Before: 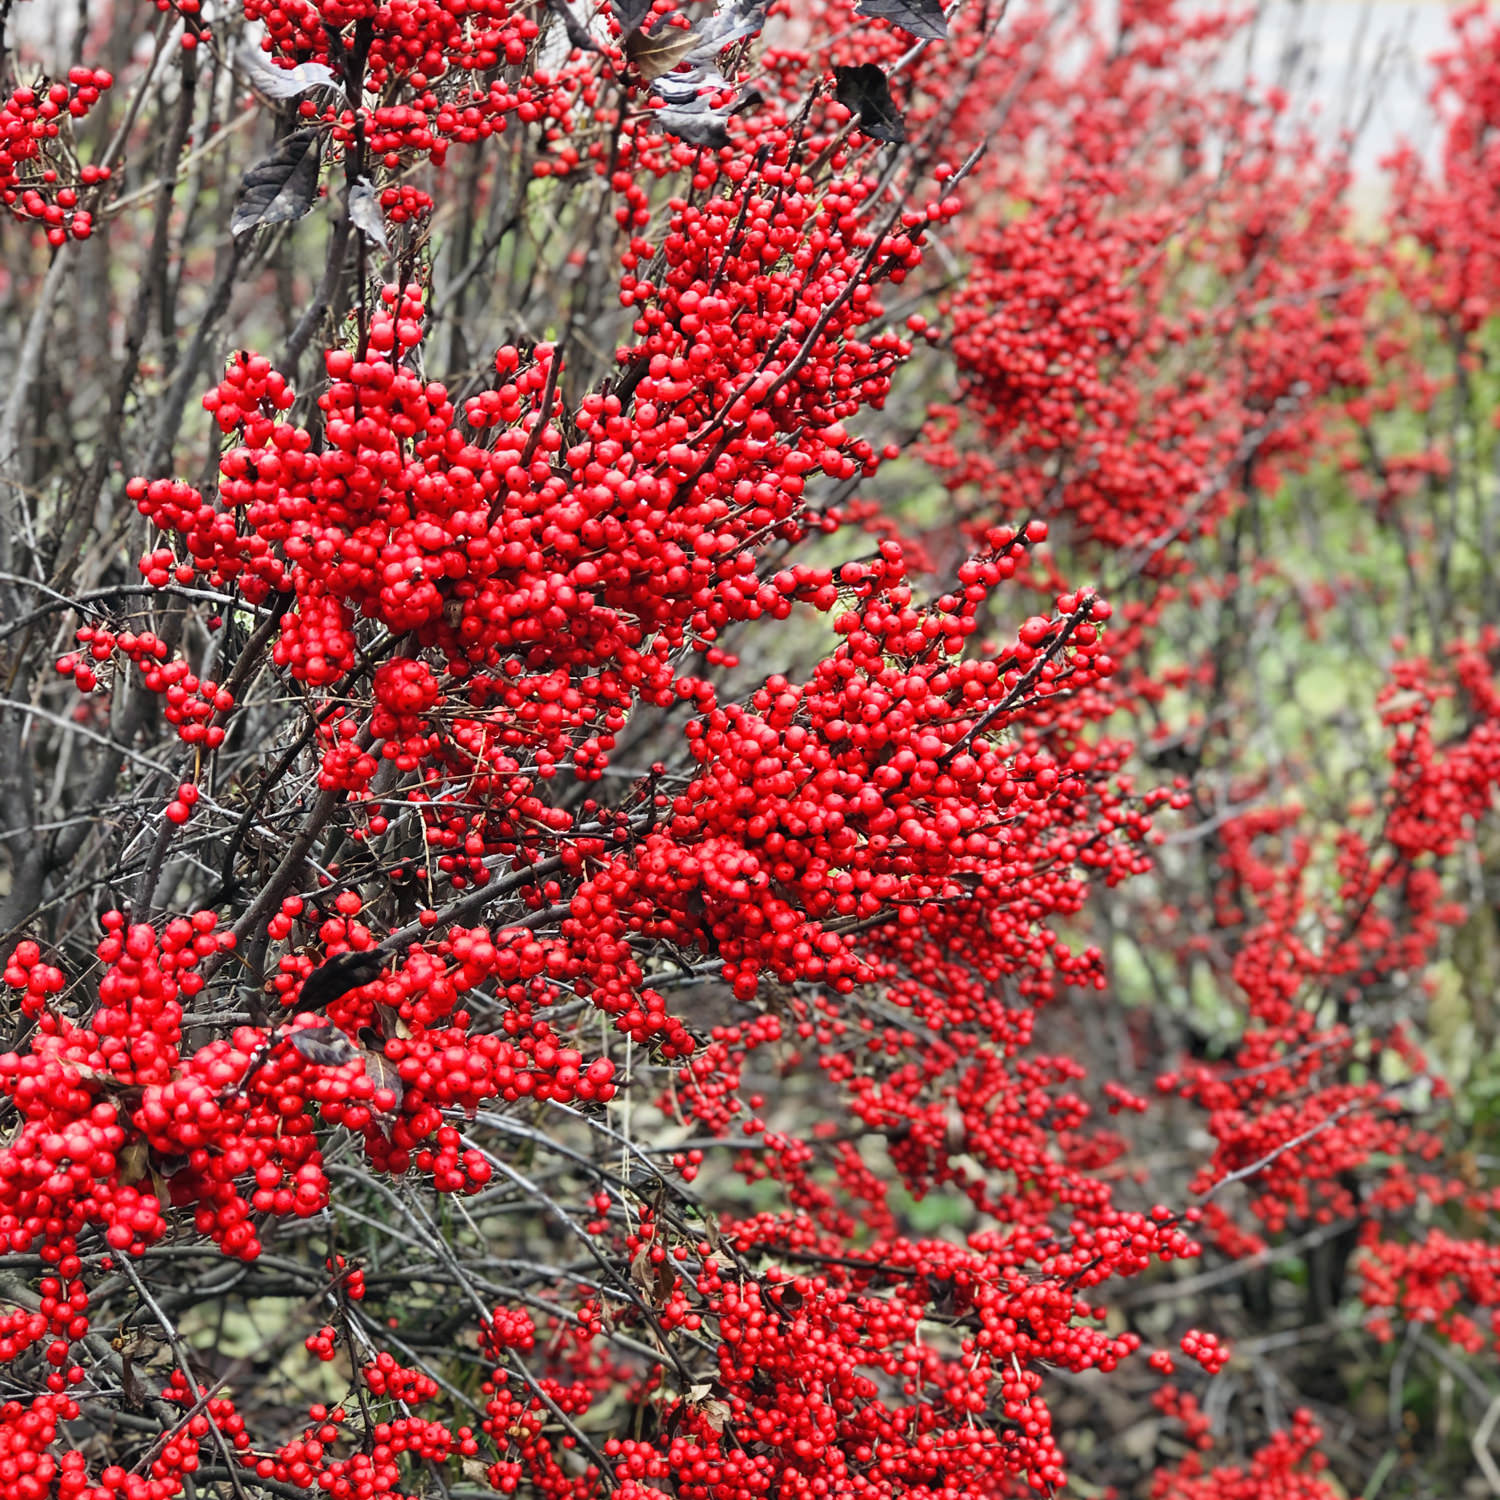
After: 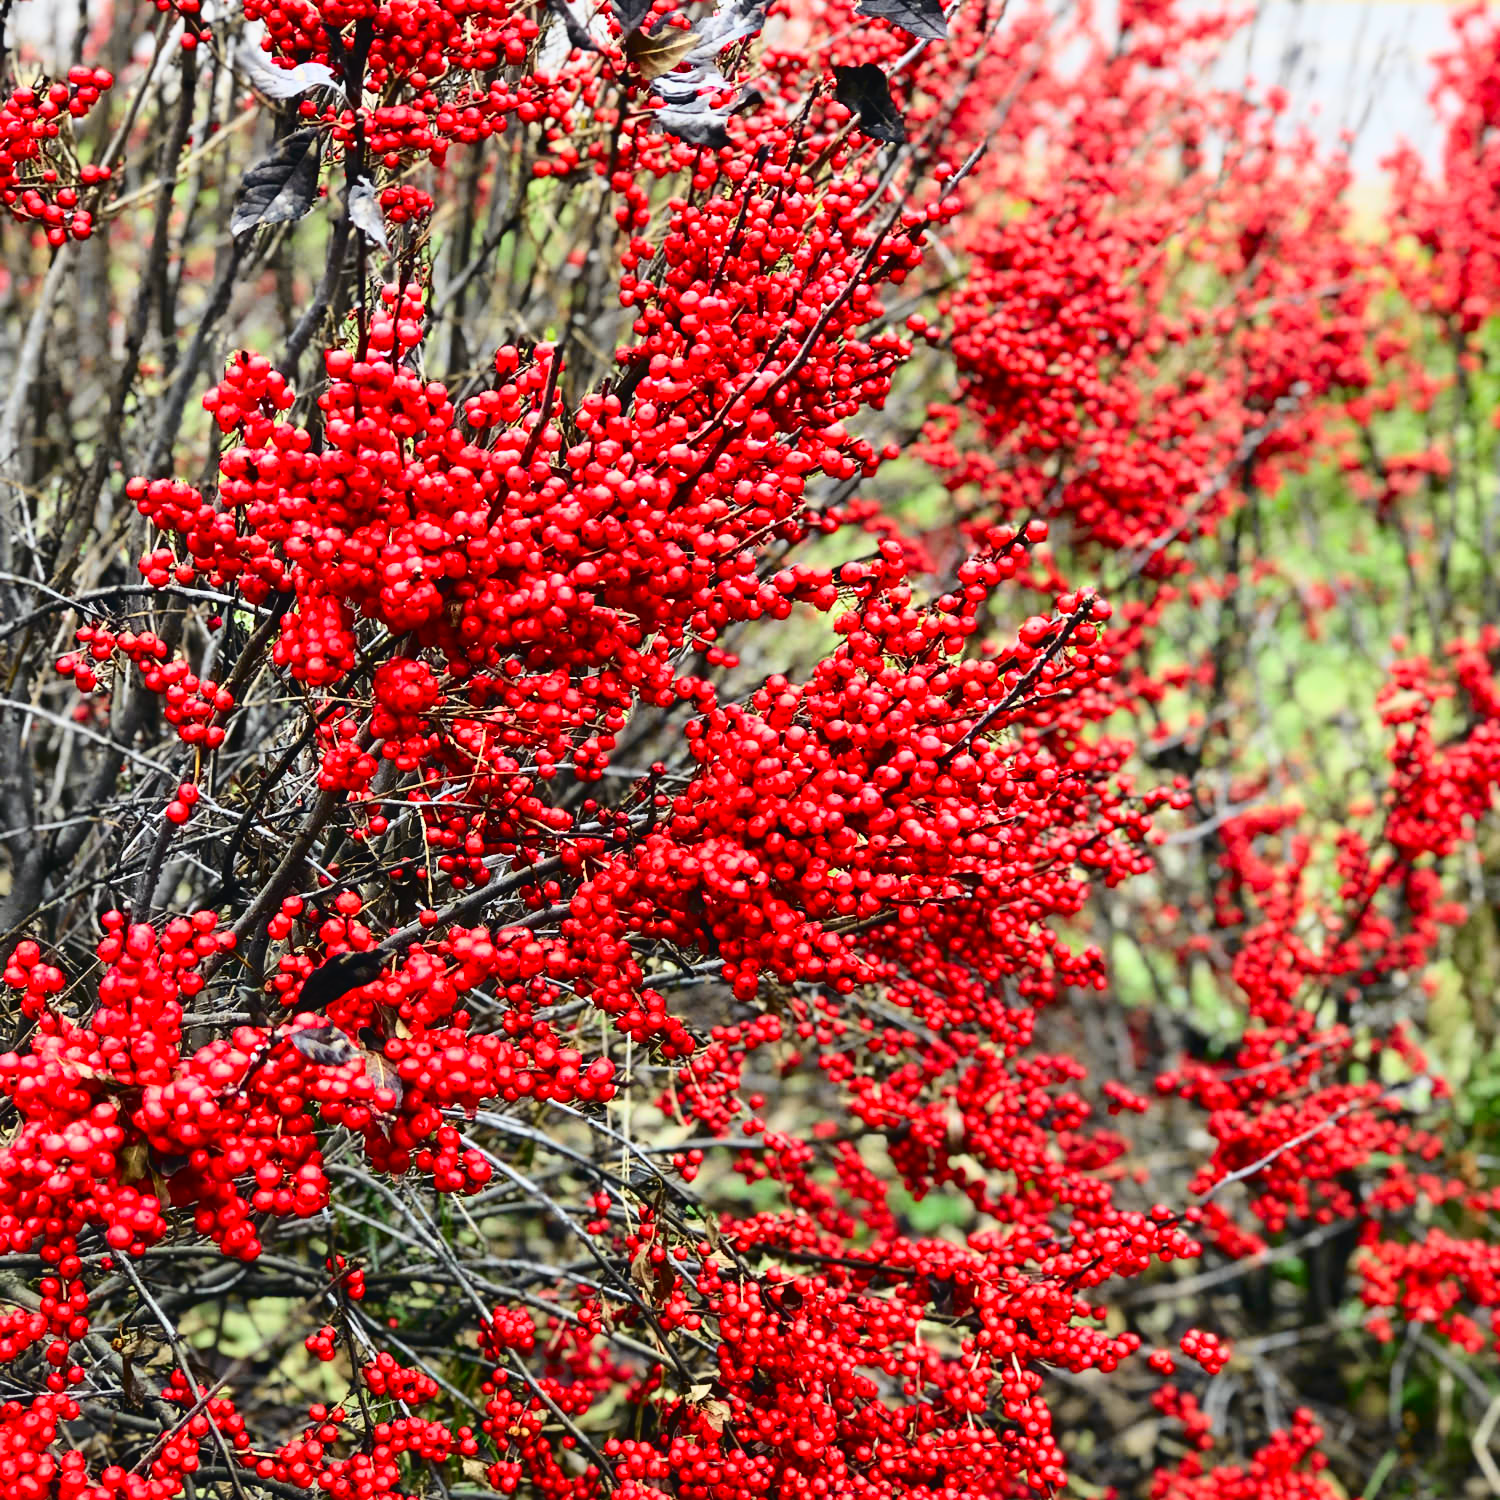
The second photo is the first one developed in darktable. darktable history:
tone curve: curves: ch0 [(0, 0.023) (0.132, 0.075) (0.251, 0.186) (0.441, 0.476) (0.662, 0.757) (0.849, 0.927) (1, 0.99)]; ch1 [(0, 0) (0.447, 0.411) (0.483, 0.469) (0.498, 0.496) (0.518, 0.514) (0.561, 0.59) (0.606, 0.659) (0.657, 0.725) (0.869, 0.916) (1, 1)]; ch2 [(0, 0) (0.307, 0.315) (0.425, 0.438) (0.483, 0.477) (0.503, 0.503) (0.526, 0.553) (0.552, 0.601) (0.615, 0.669) (0.703, 0.797) (0.985, 0.966)], color space Lab, independent channels
